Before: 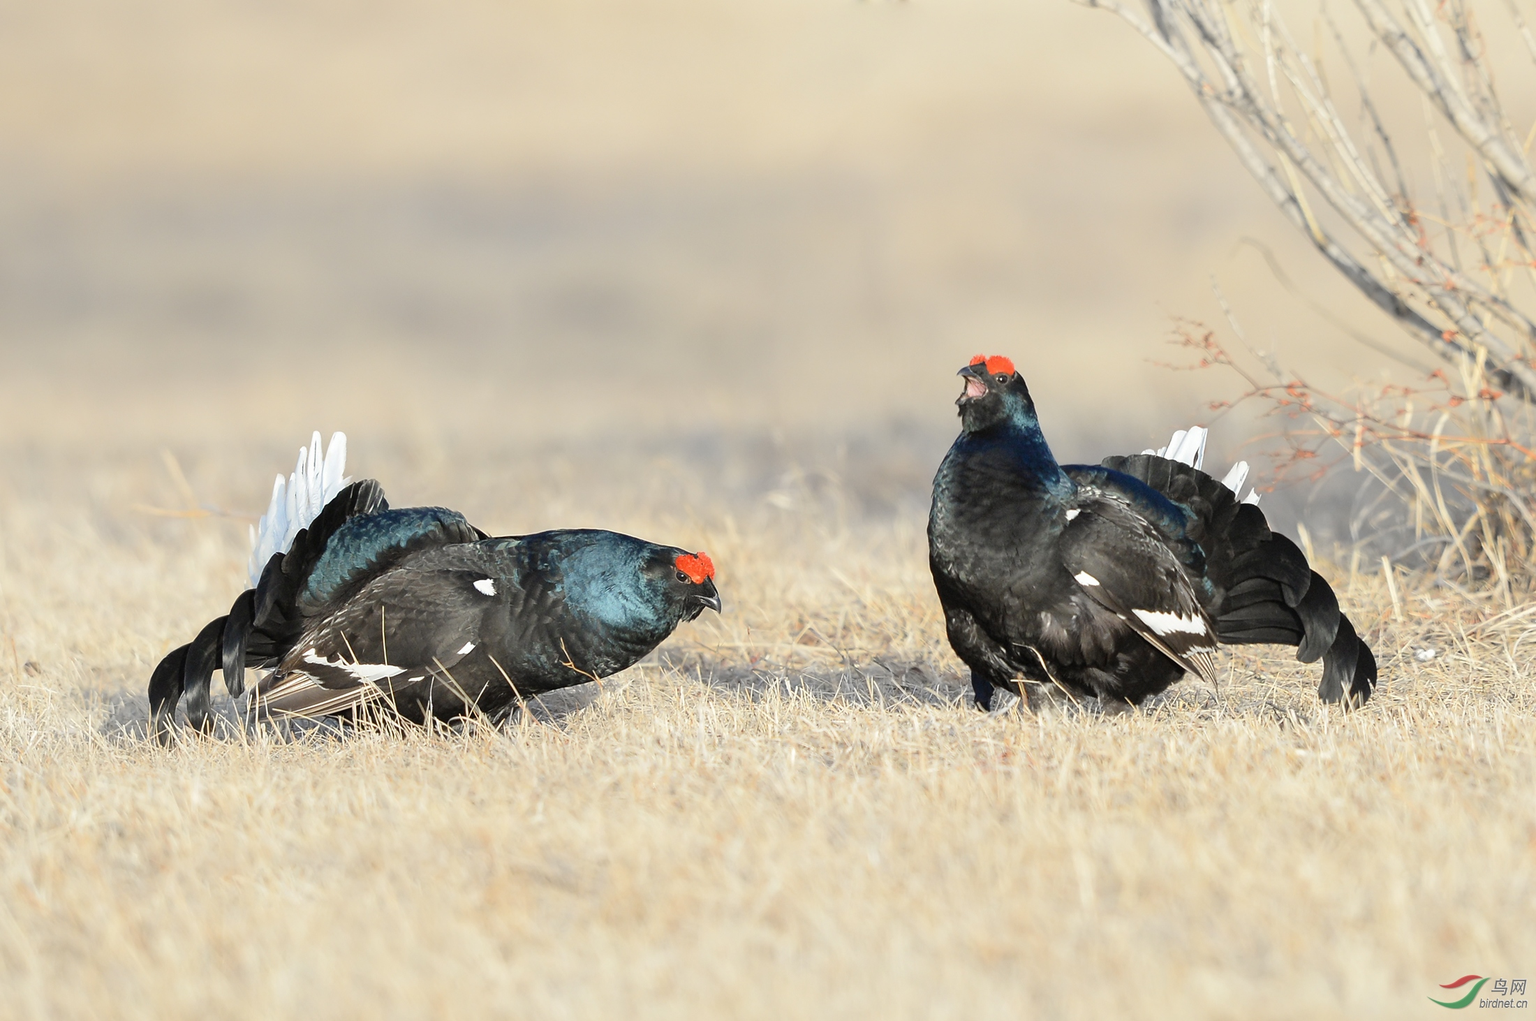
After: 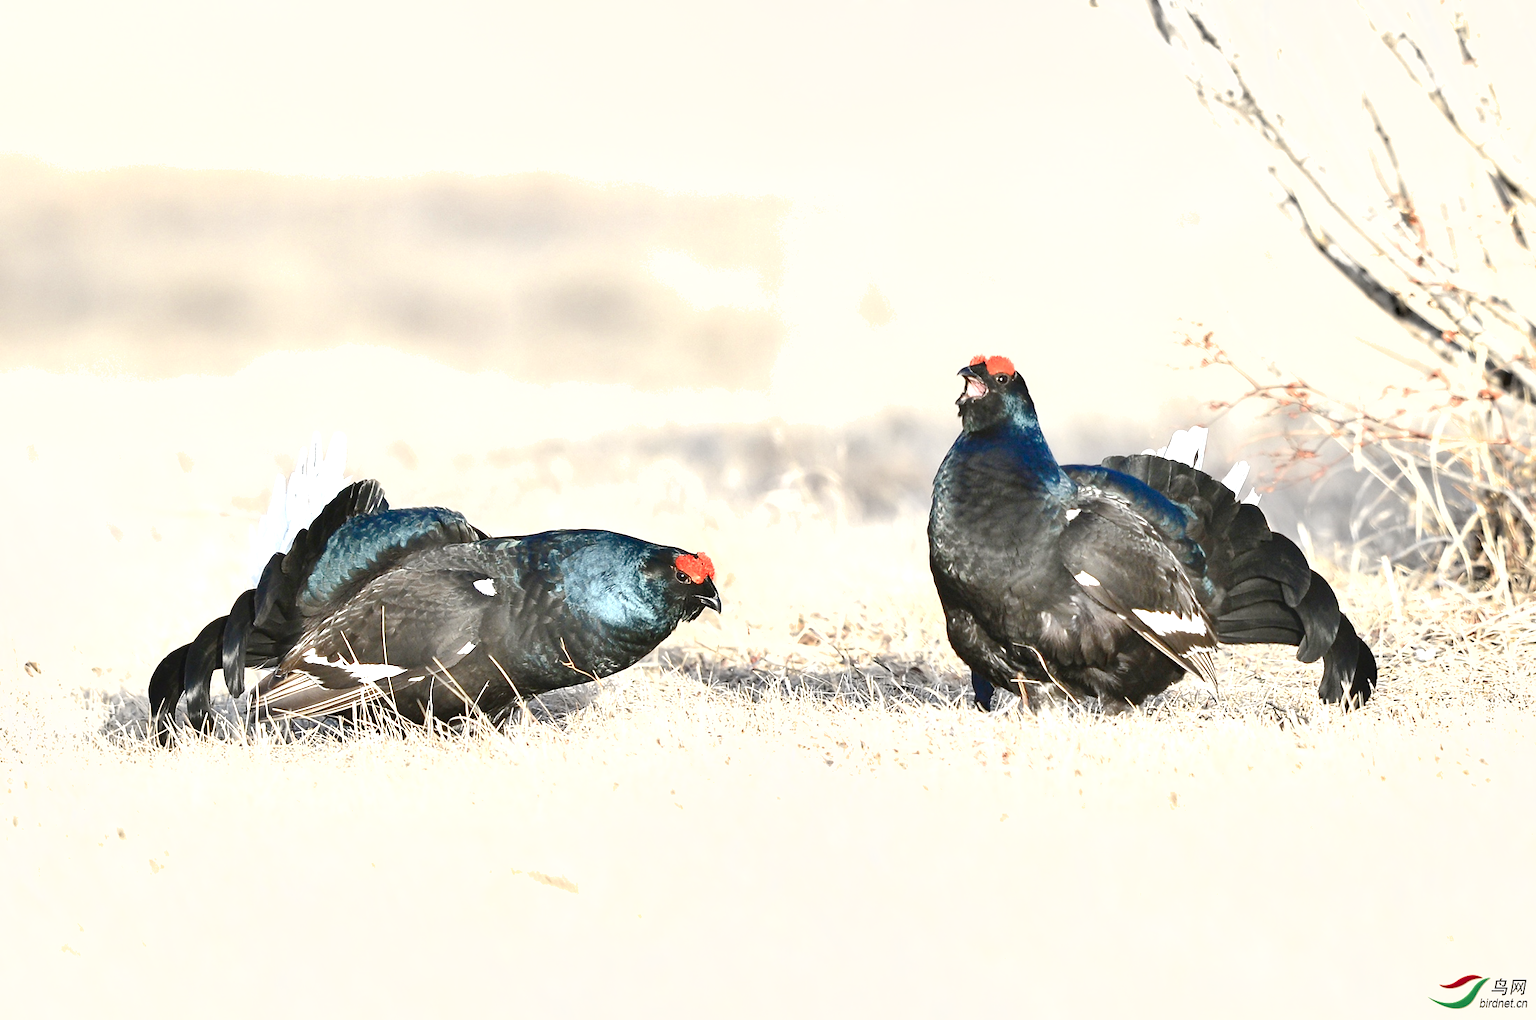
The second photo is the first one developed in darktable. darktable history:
color balance rgb: shadows lift › chroma 1%, shadows lift › hue 113°, highlights gain › chroma 0.2%, highlights gain › hue 333°, perceptual saturation grading › global saturation 20%, perceptual saturation grading › highlights -50%, perceptual saturation grading › shadows 25%, contrast -10%
shadows and highlights: shadows 22.7, highlights -48.71, soften with gaussian
exposure: black level correction 0, exposure 1.2 EV, compensate highlight preservation false
